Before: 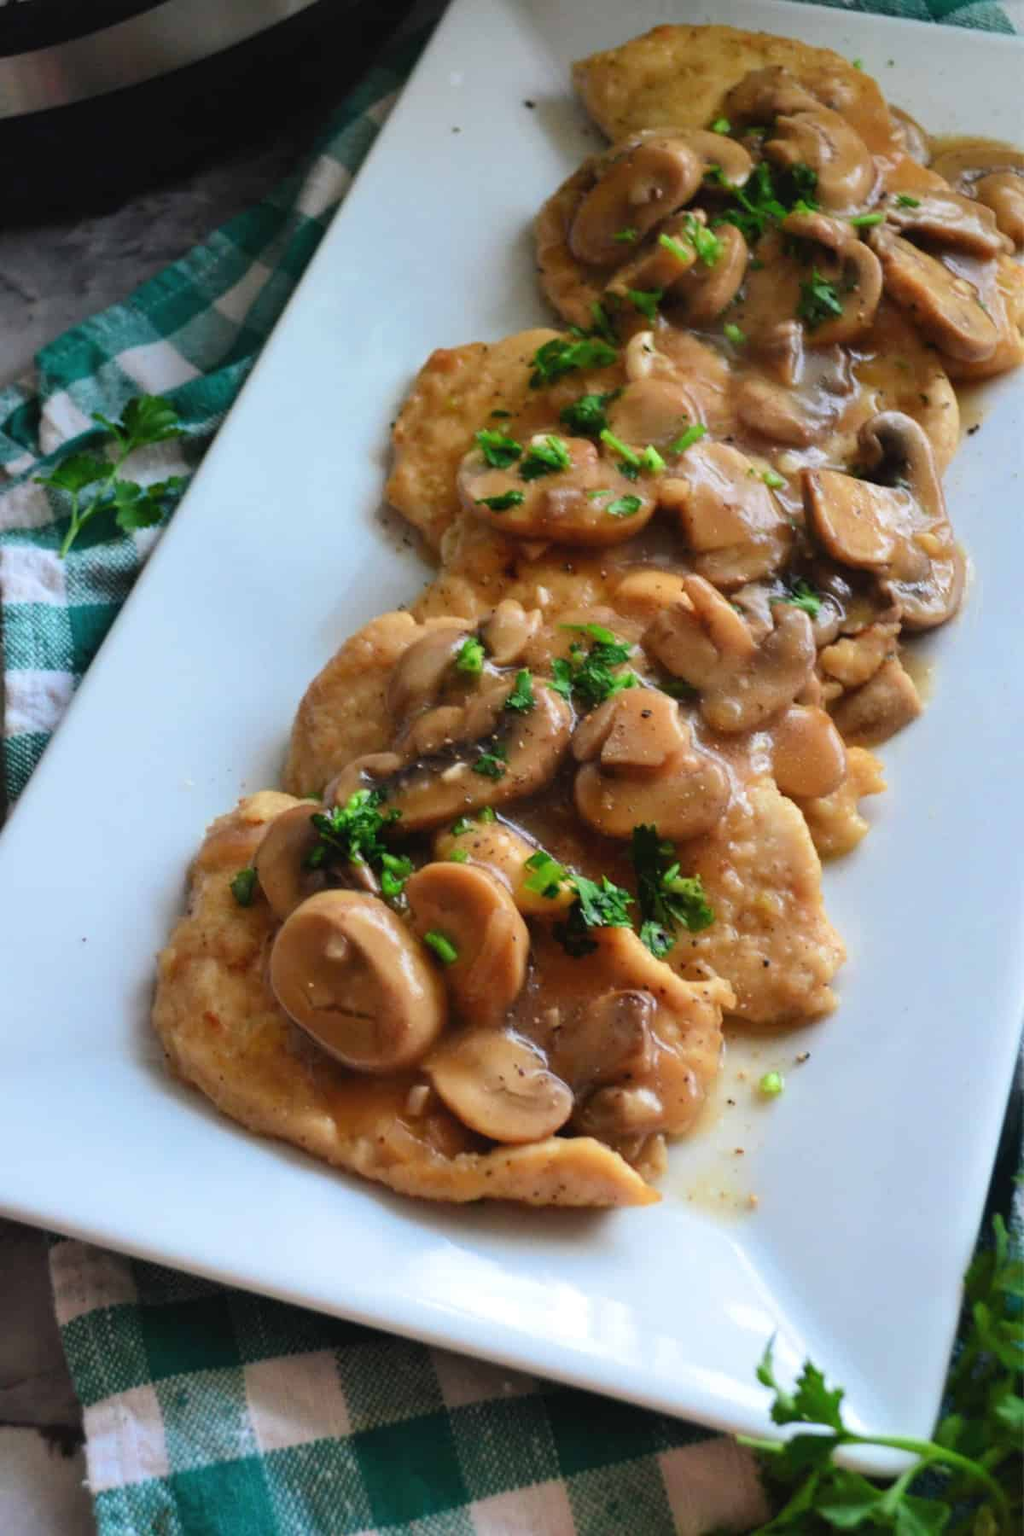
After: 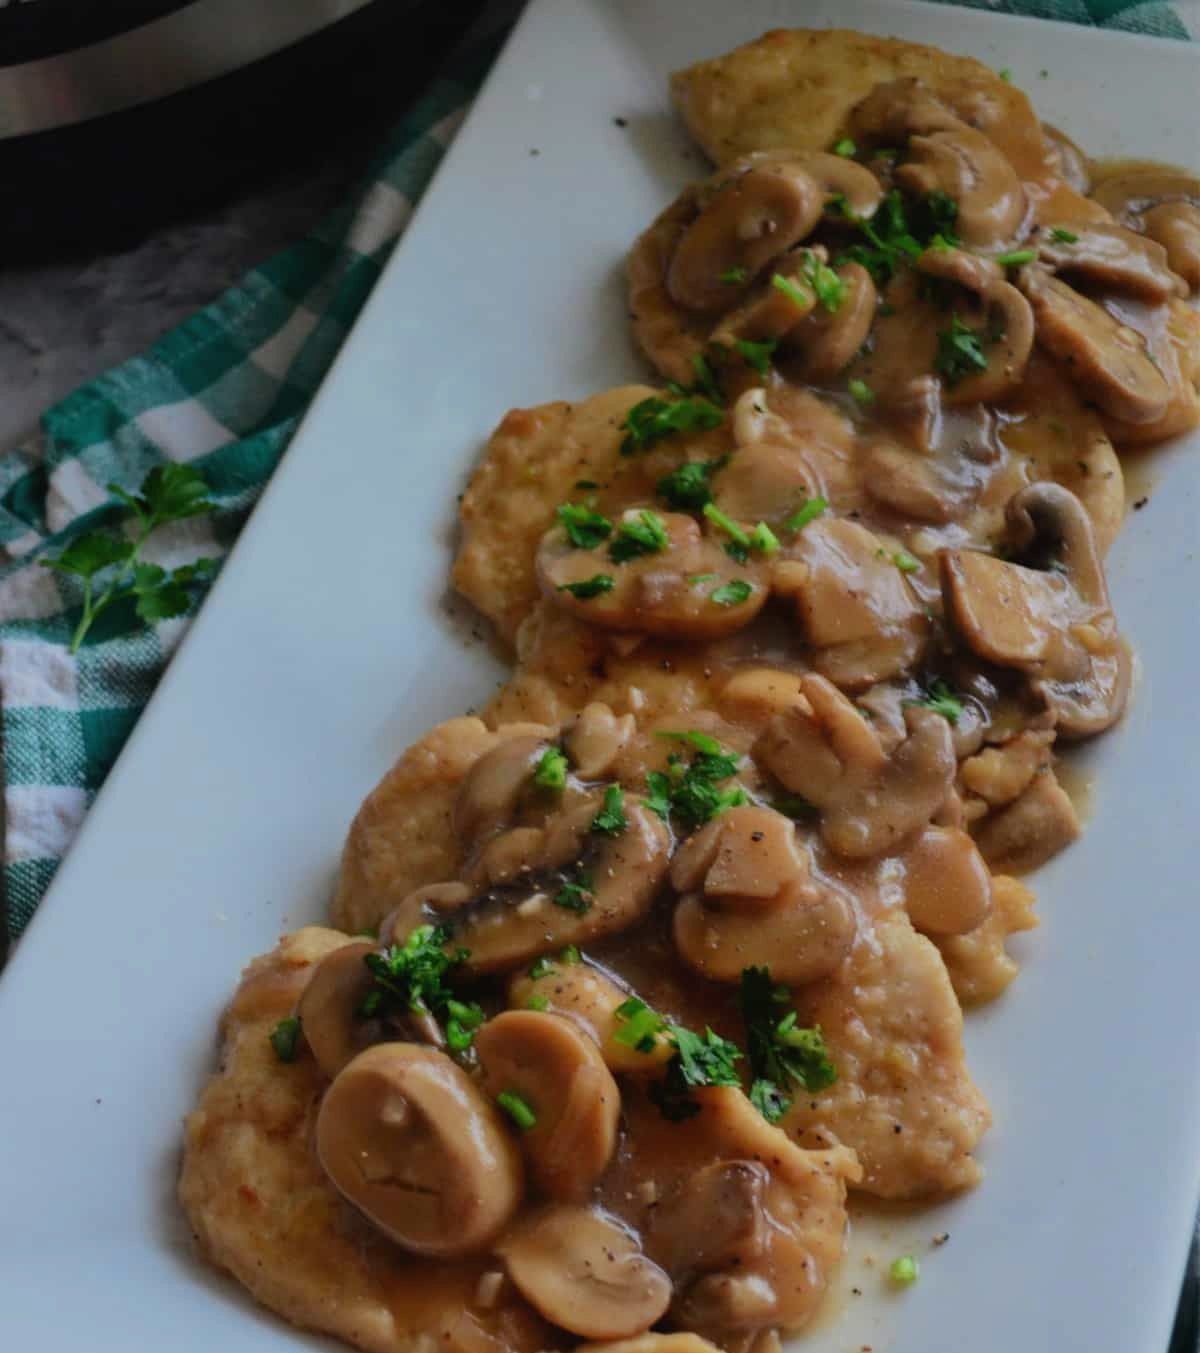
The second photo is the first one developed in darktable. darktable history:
exposure: black level correction 0, exposure -0.726 EV, compensate highlight preservation false
crop: bottom 24.831%
